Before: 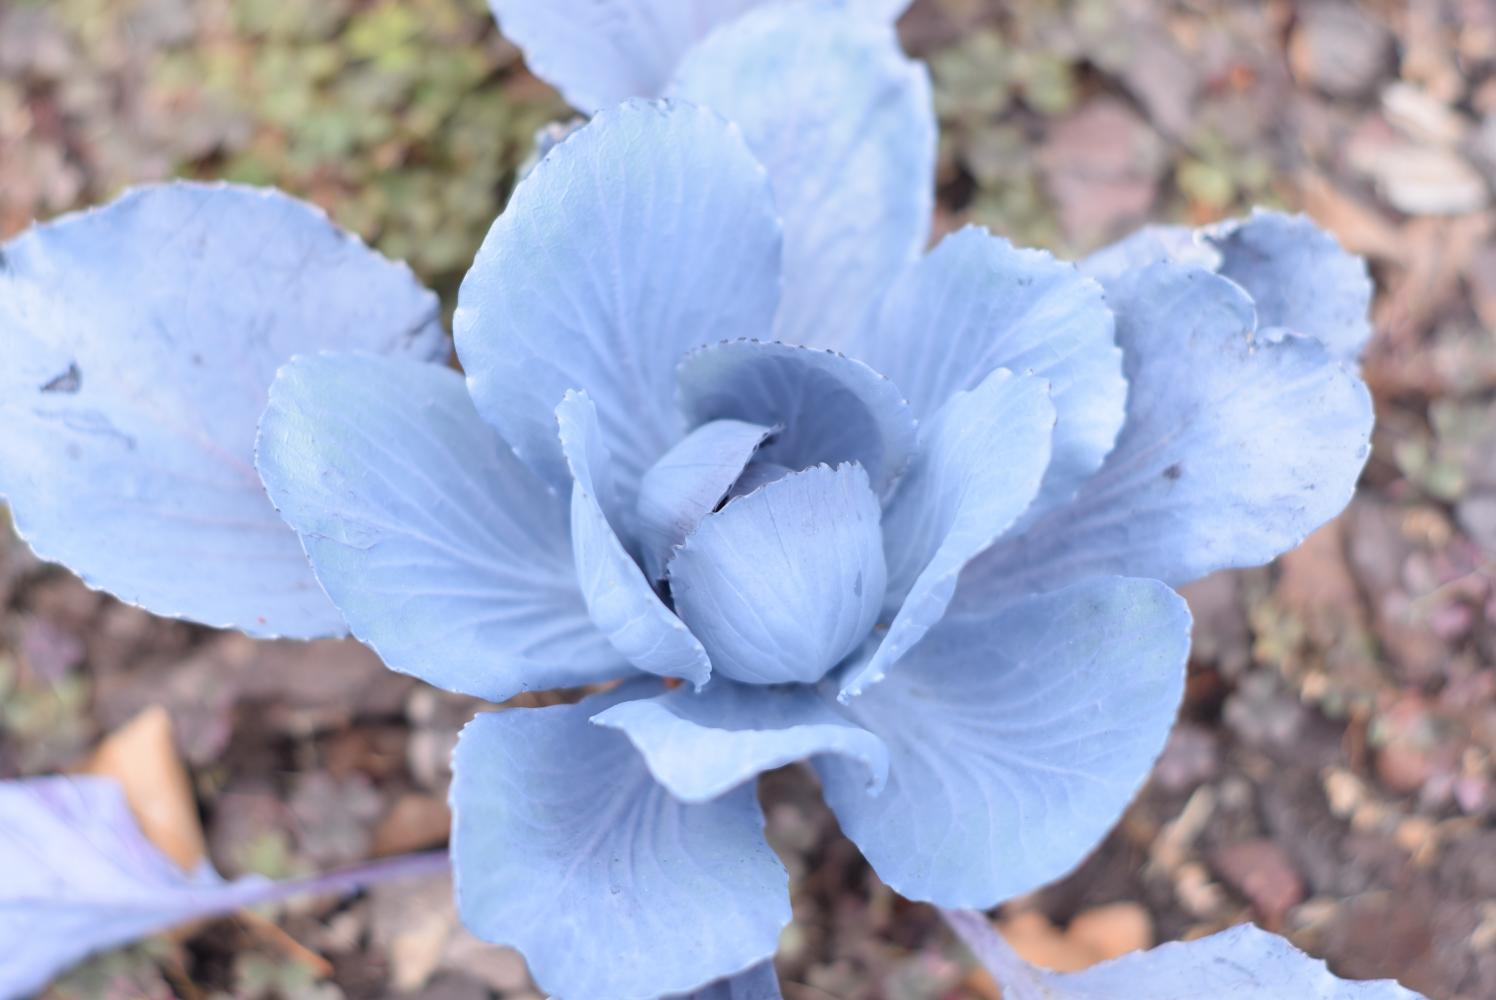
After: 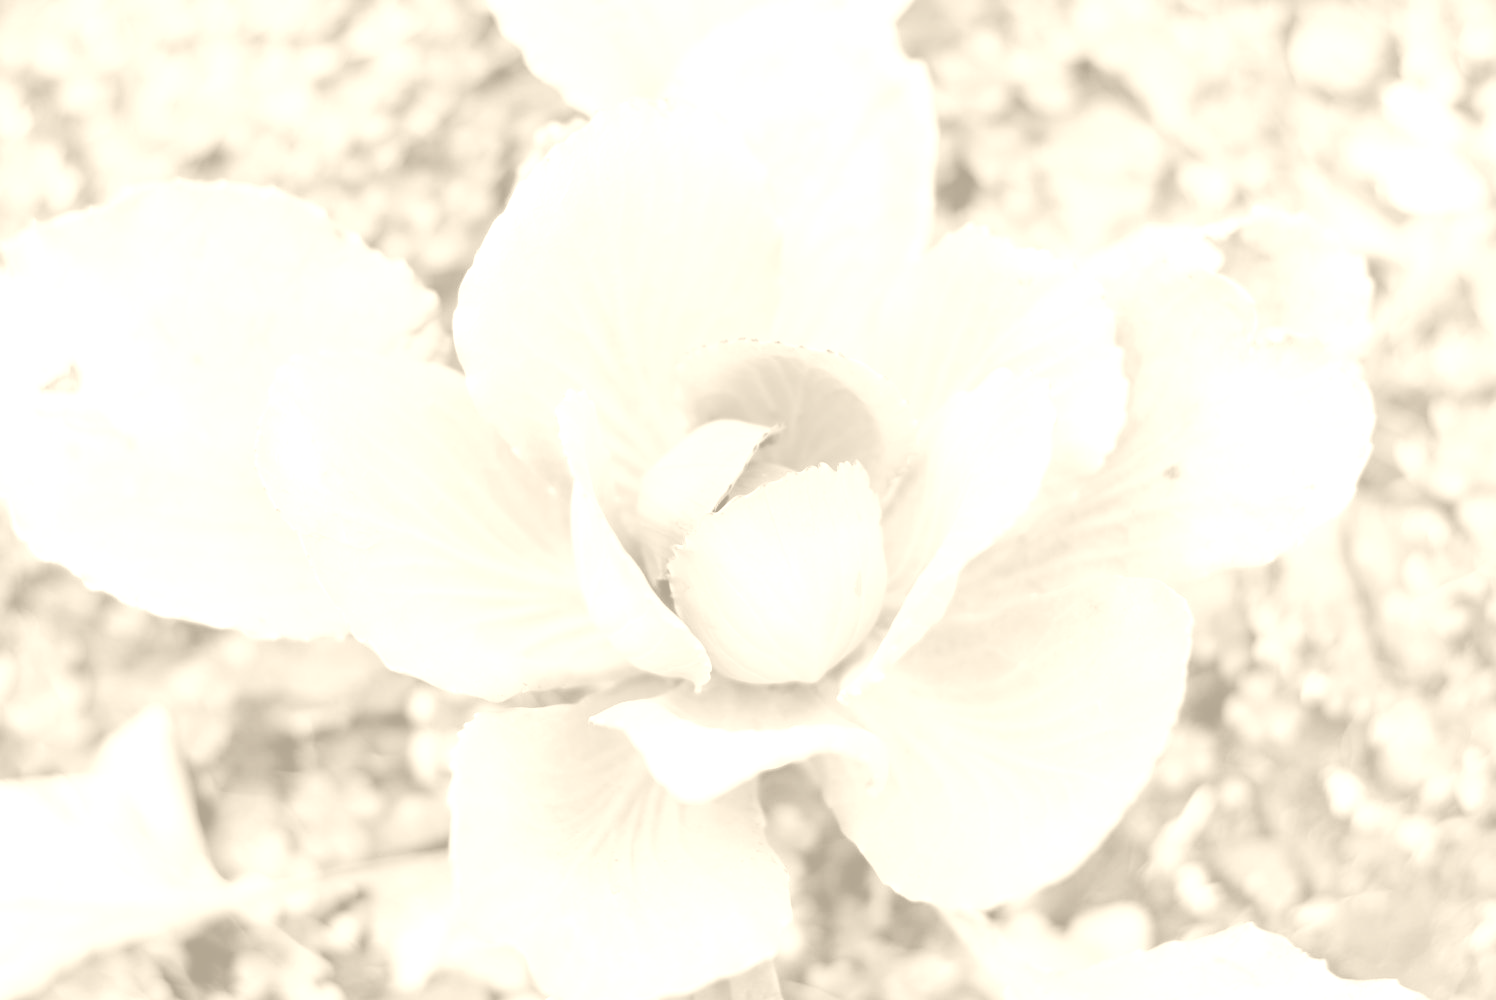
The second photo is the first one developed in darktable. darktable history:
contrast brightness saturation: saturation 0.18
shadows and highlights: radius 337.17, shadows 29.01, soften with gaussian
colorize: hue 36°, saturation 71%, lightness 80.79%
filmic rgb: black relative exposure -5 EV, hardness 2.88, contrast 1.3
